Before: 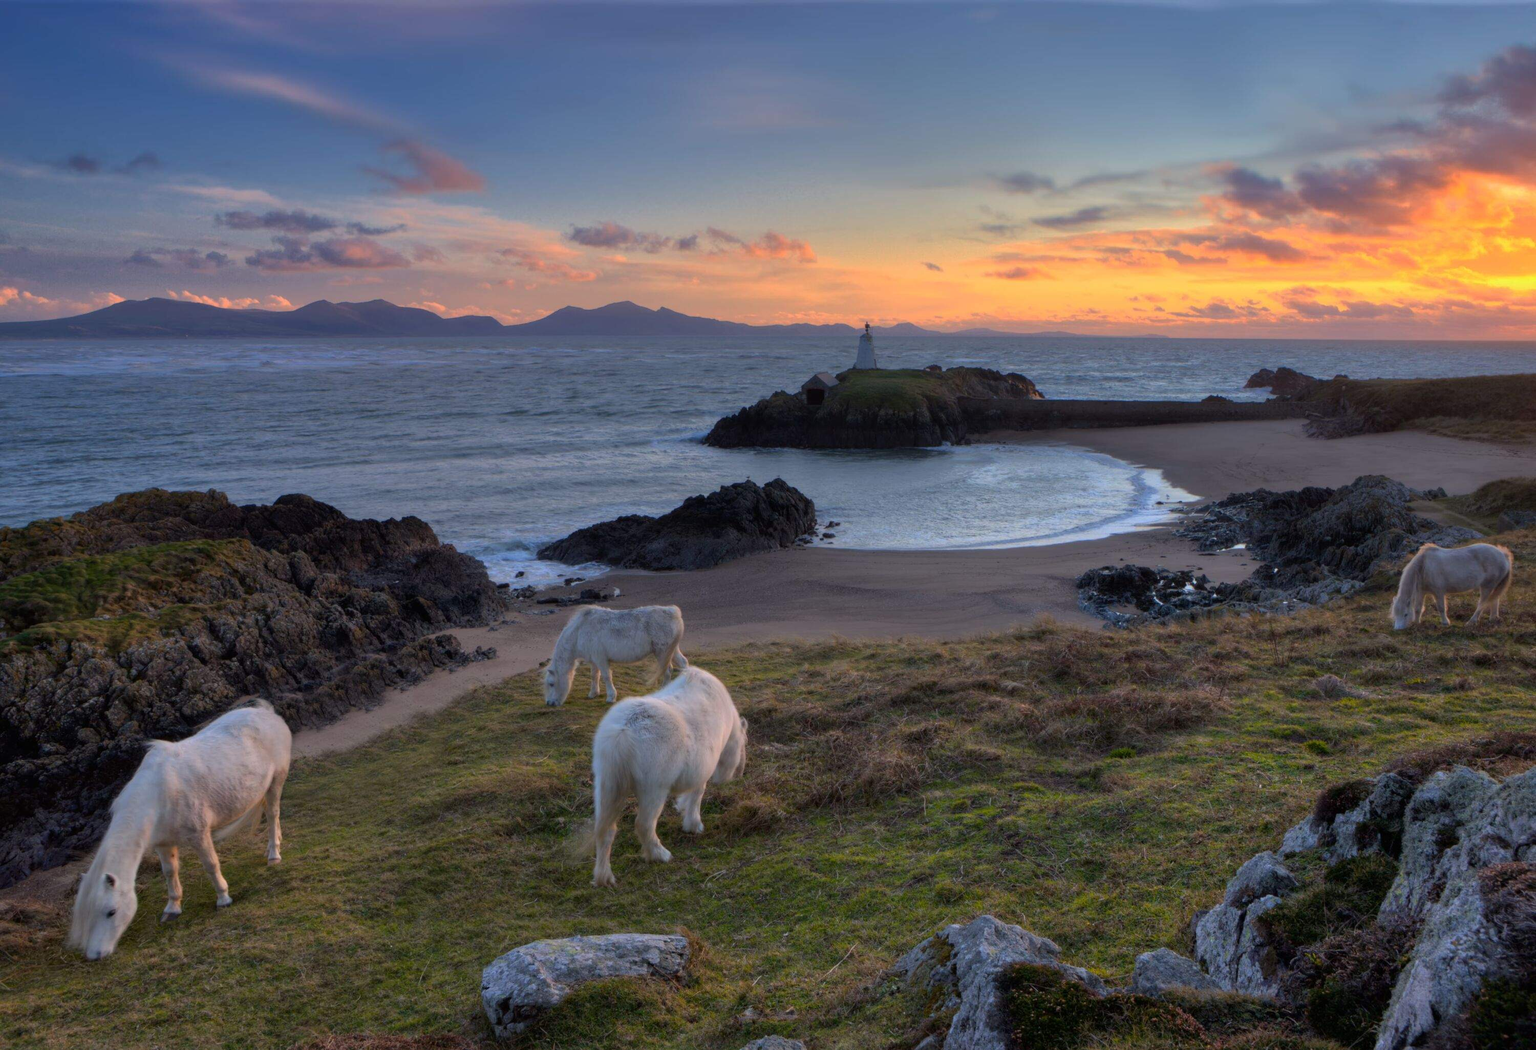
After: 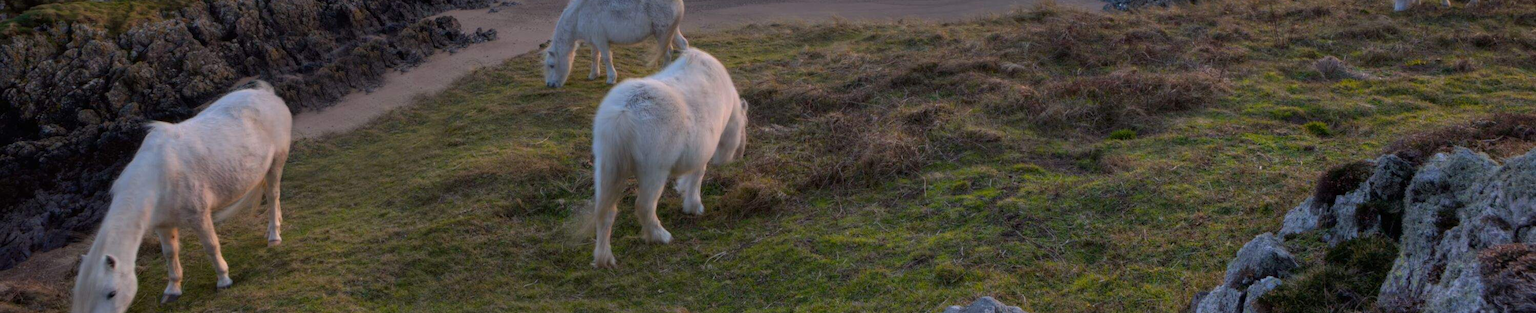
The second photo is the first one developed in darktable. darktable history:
crop and rotate: top 58.964%, bottom 11.093%
